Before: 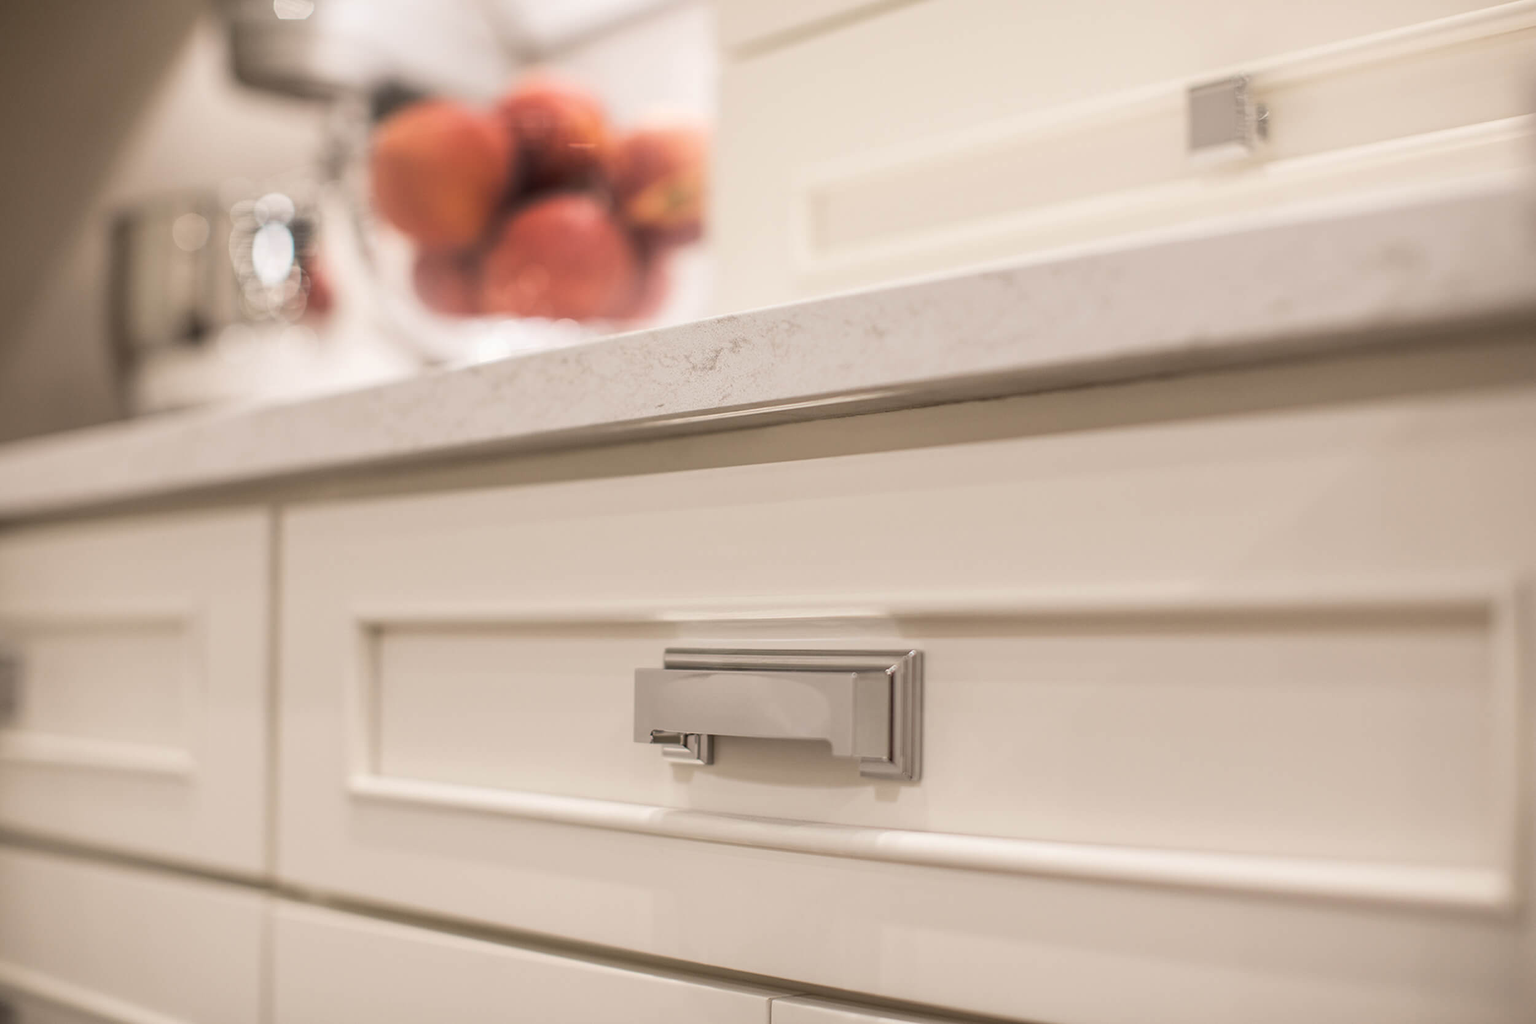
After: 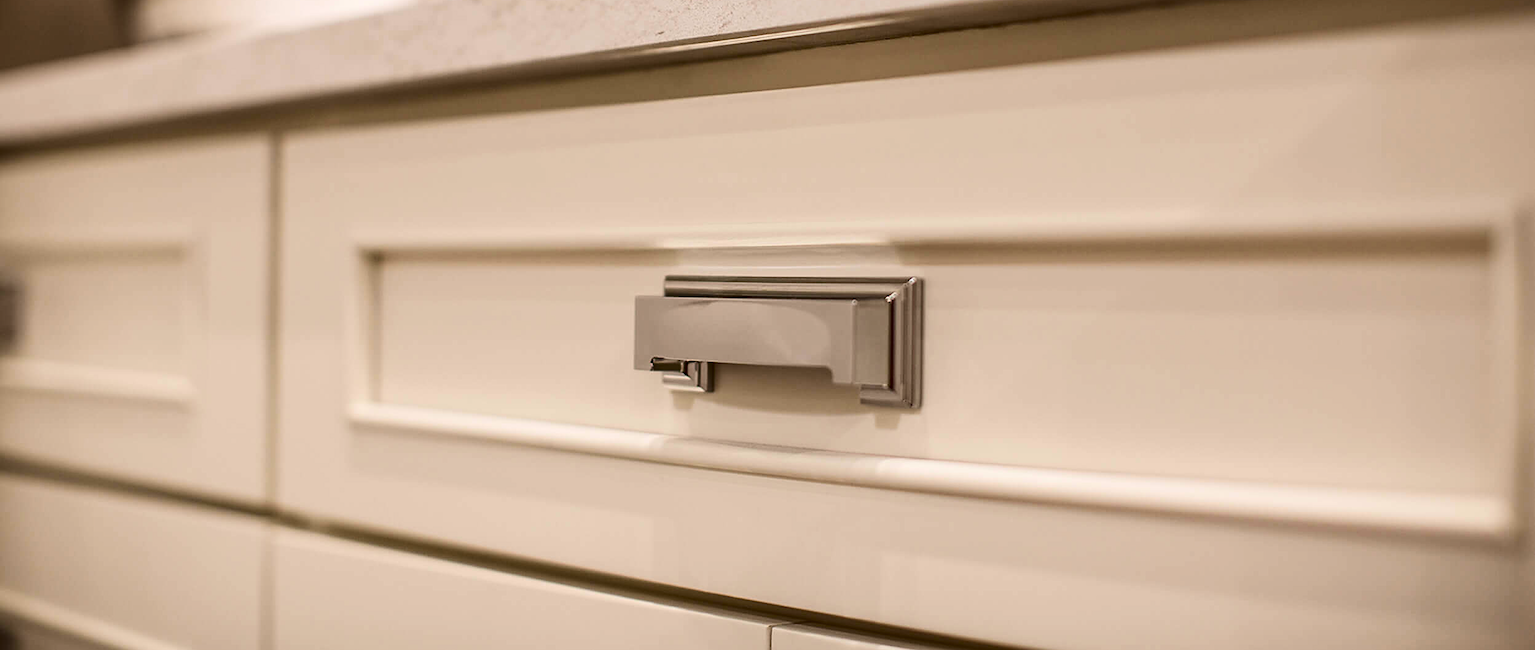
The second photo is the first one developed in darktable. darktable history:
sharpen: on, module defaults
contrast brightness saturation: contrast 0.24, brightness -0.24, saturation 0.14
color balance rgb: perceptual saturation grading › global saturation 20%, global vibrance 20%
crop and rotate: top 36.435%
